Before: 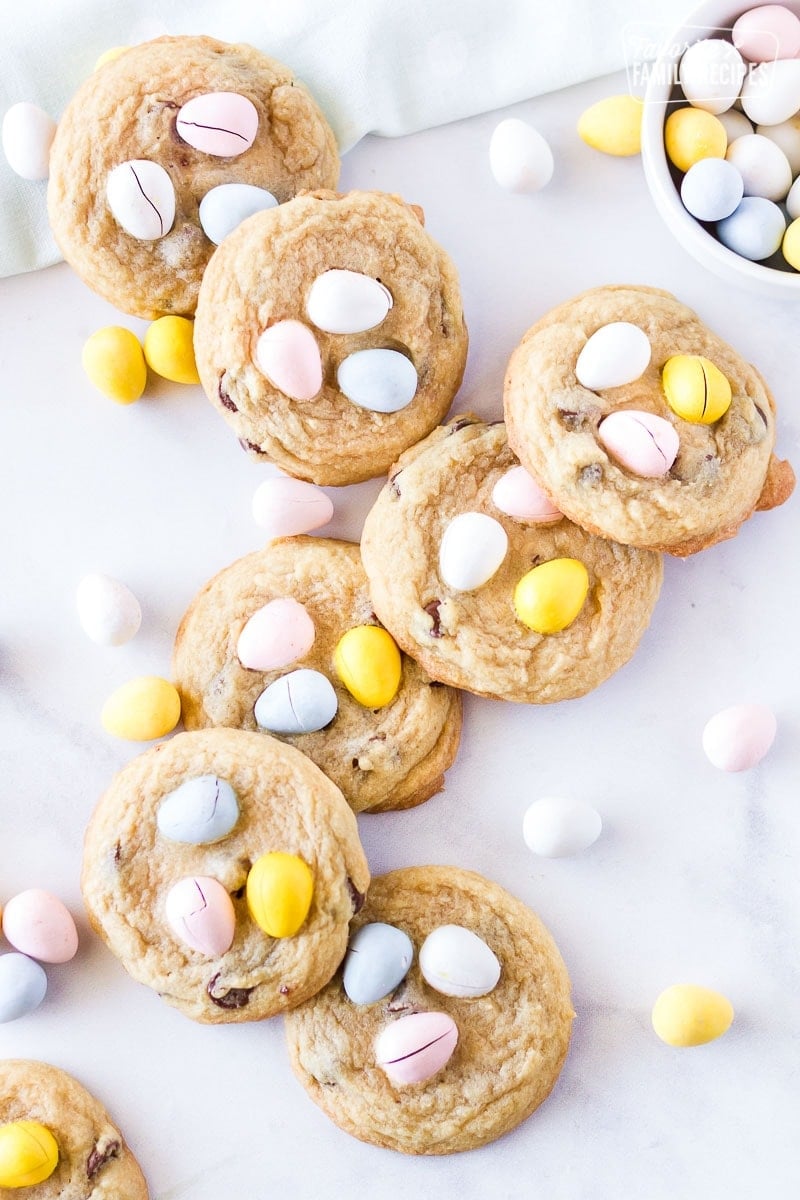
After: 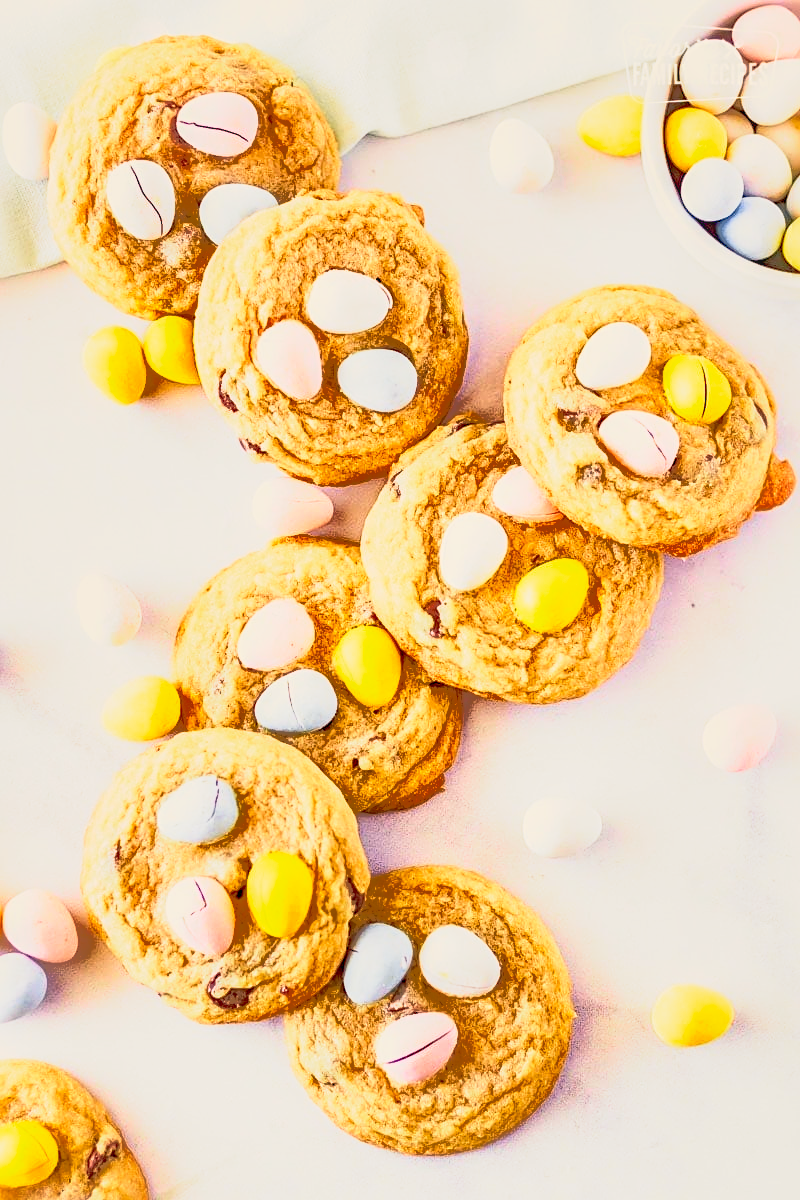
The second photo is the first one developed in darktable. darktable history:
white balance: red 1.045, blue 0.932
tone curve: curves: ch0 [(0, 0) (0.091, 0.075) (0.389, 0.441) (0.696, 0.808) (0.844, 0.908) (0.909, 0.942) (1, 0.973)]; ch1 [(0, 0) (0.437, 0.404) (0.48, 0.486) (0.5, 0.5) (0.529, 0.556) (0.58, 0.606) (0.616, 0.654) (1, 1)]; ch2 [(0, 0) (0.442, 0.415) (0.5, 0.5) (0.535, 0.567) (0.585, 0.632) (1, 1)], color space Lab, independent channels, preserve colors none
sharpen: radius 3.119
local contrast: on, module defaults
base curve: curves: ch0 [(0, 0) (0.688, 0.865) (1, 1)], preserve colors none
shadows and highlights: shadows 60, highlights -60
